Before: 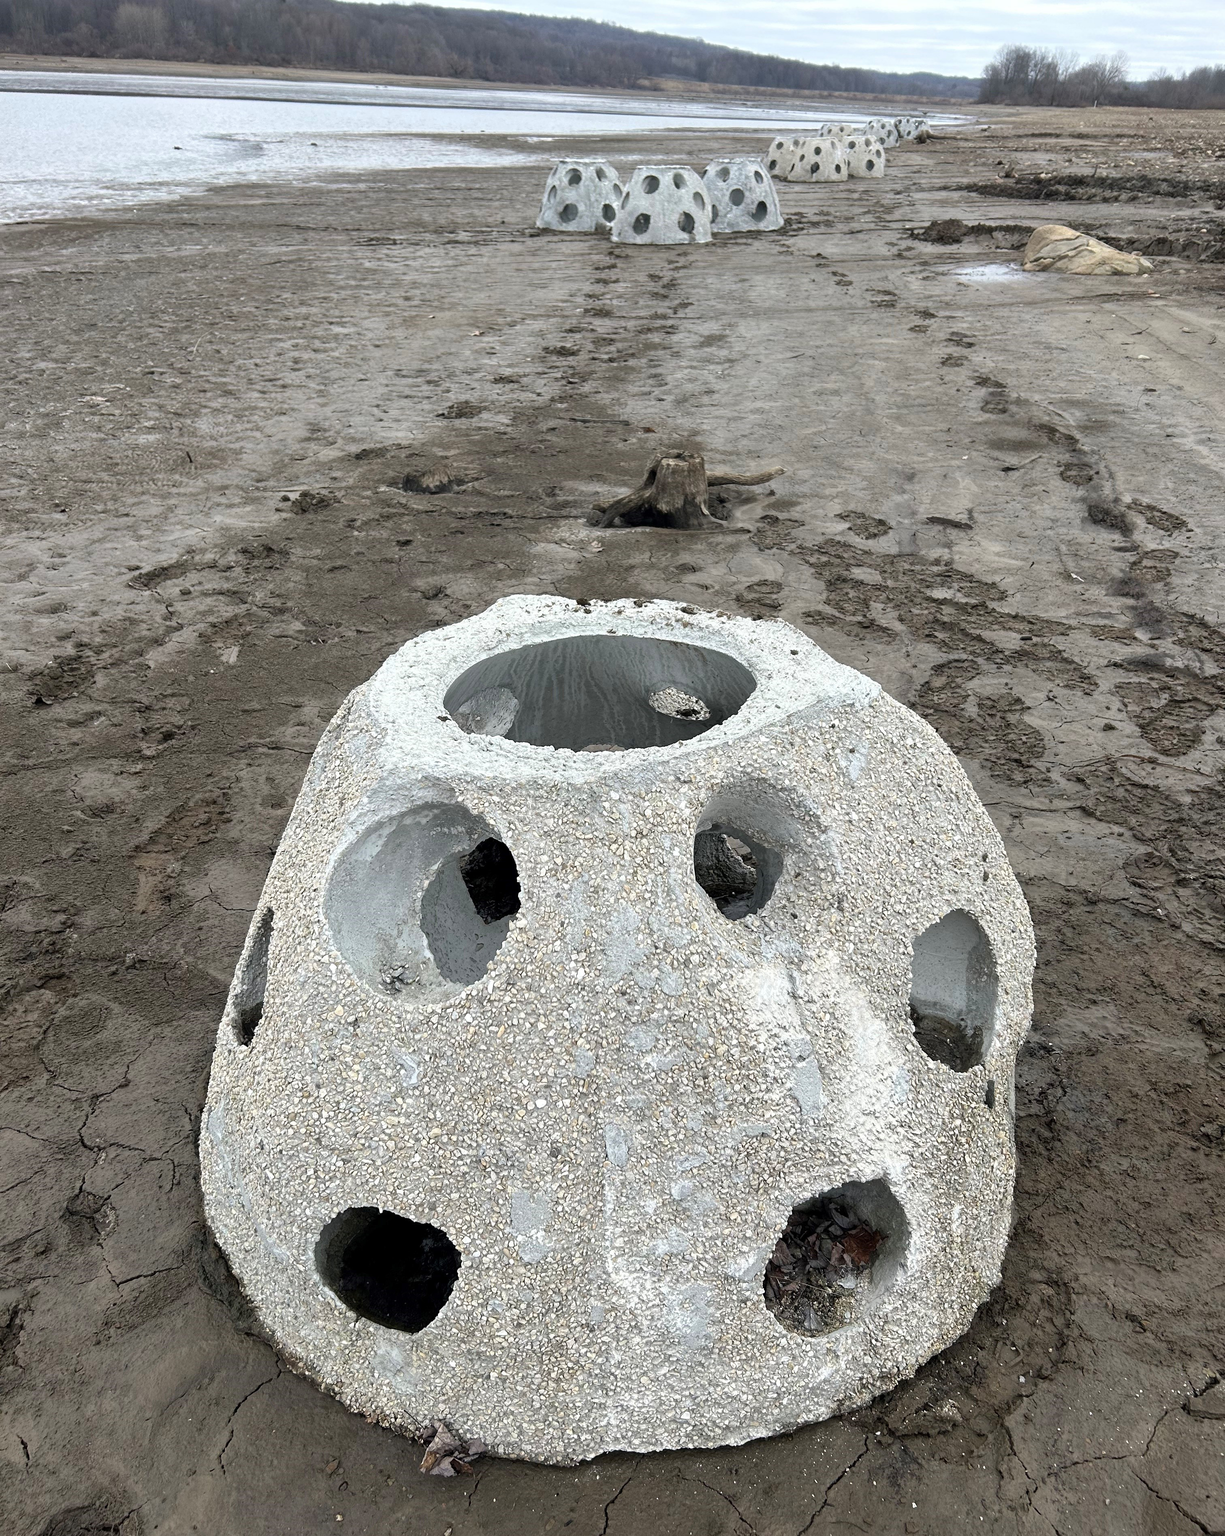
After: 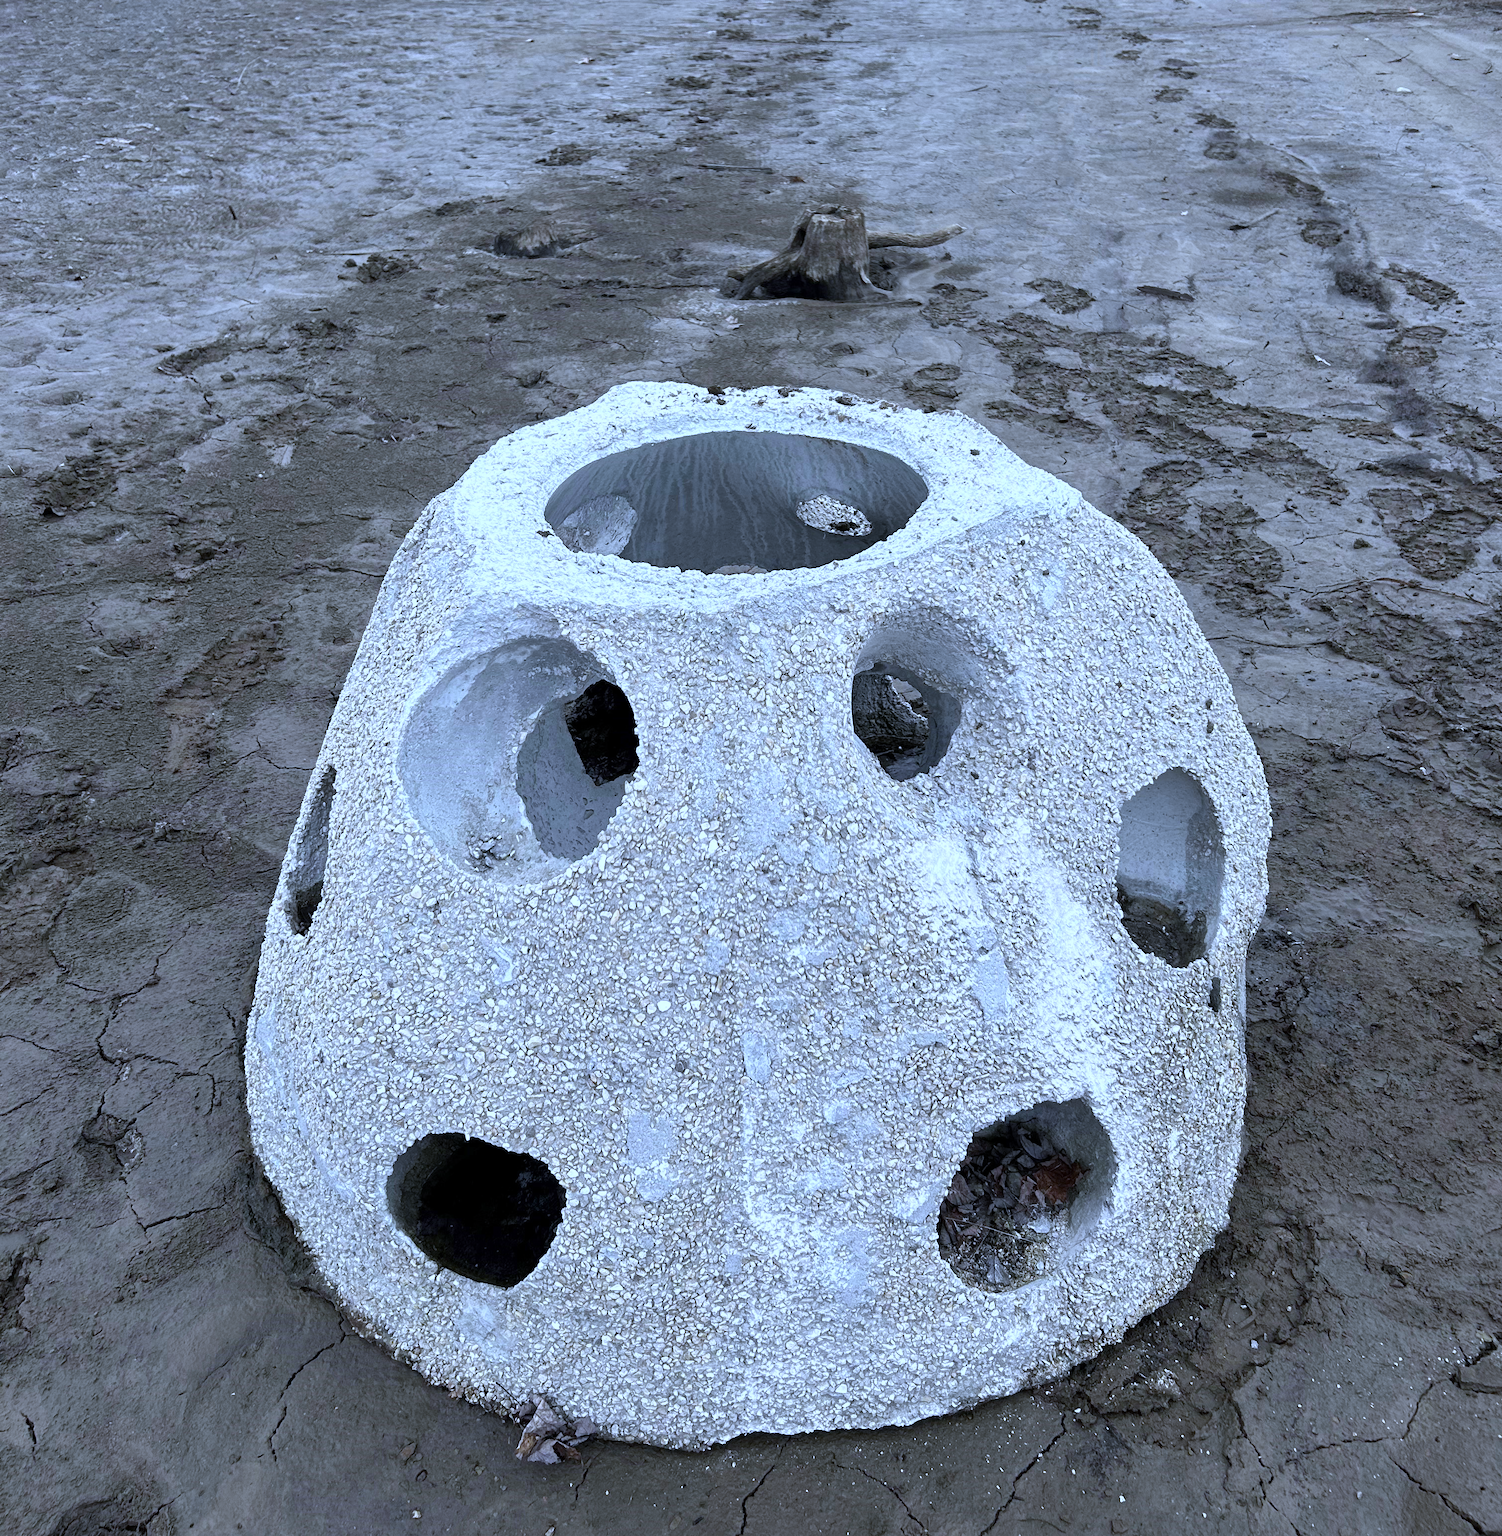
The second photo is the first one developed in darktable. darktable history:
tone equalizer: on, module defaults
crop and rotate: top 18.507%
white balance: red 0.871, blue 1.249
